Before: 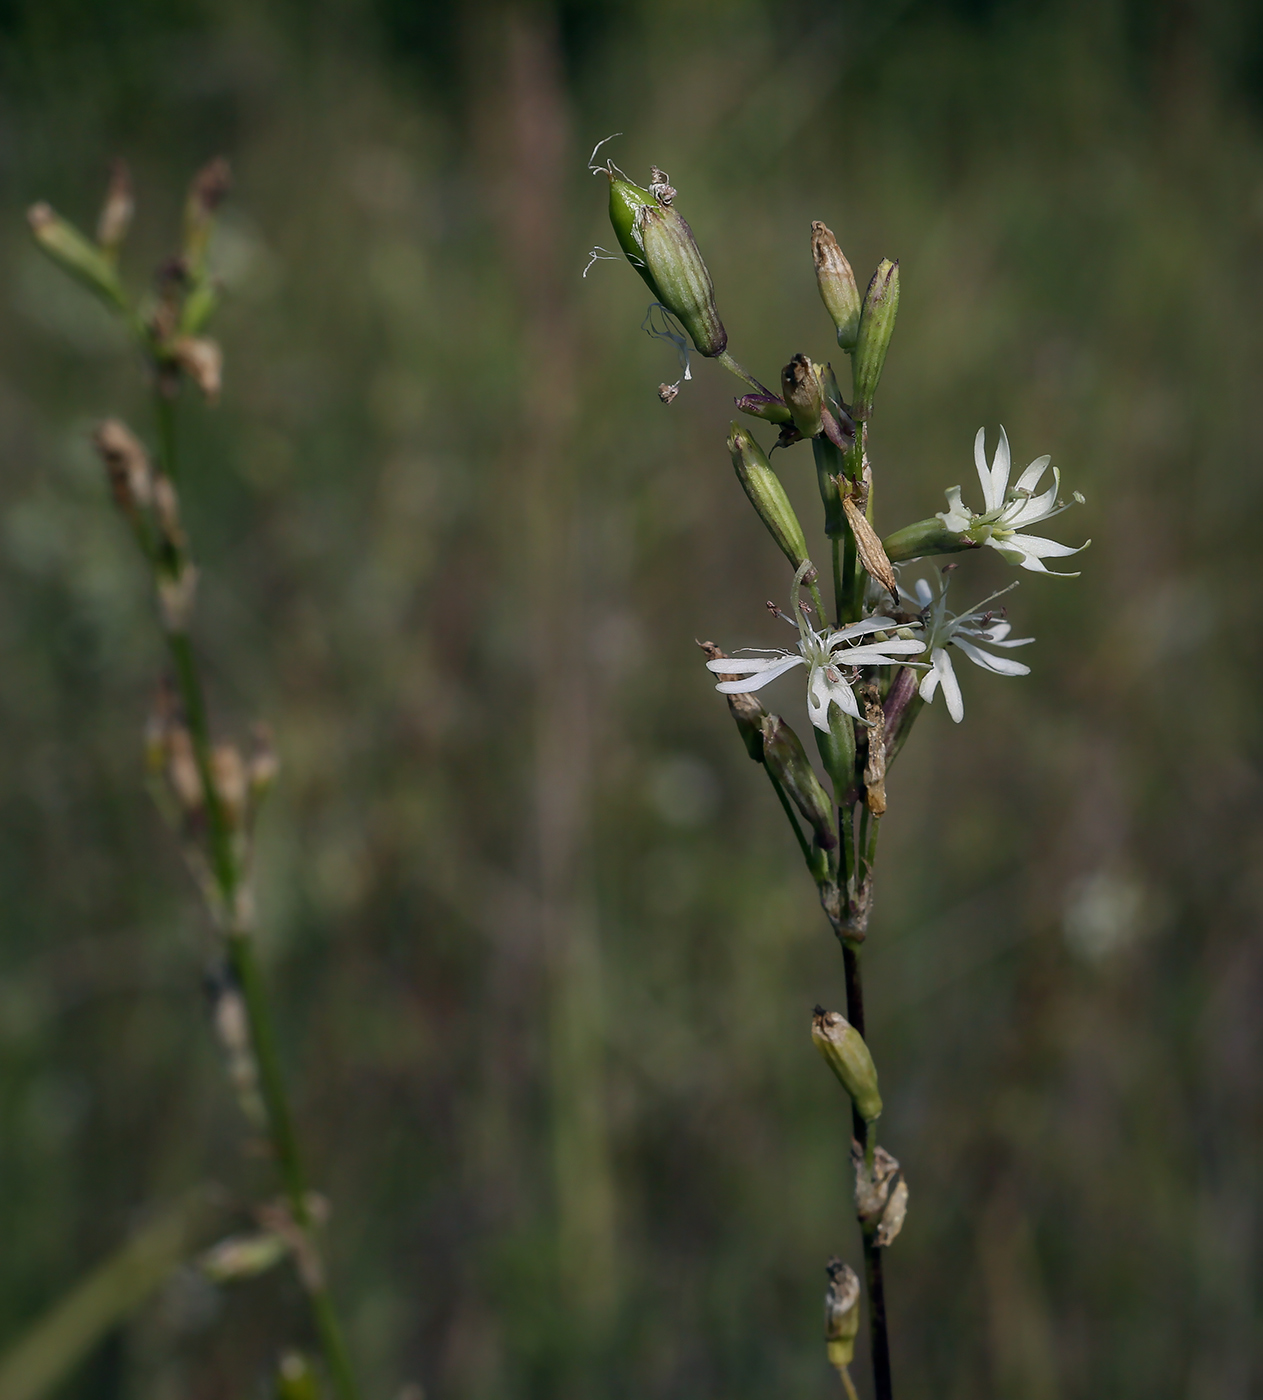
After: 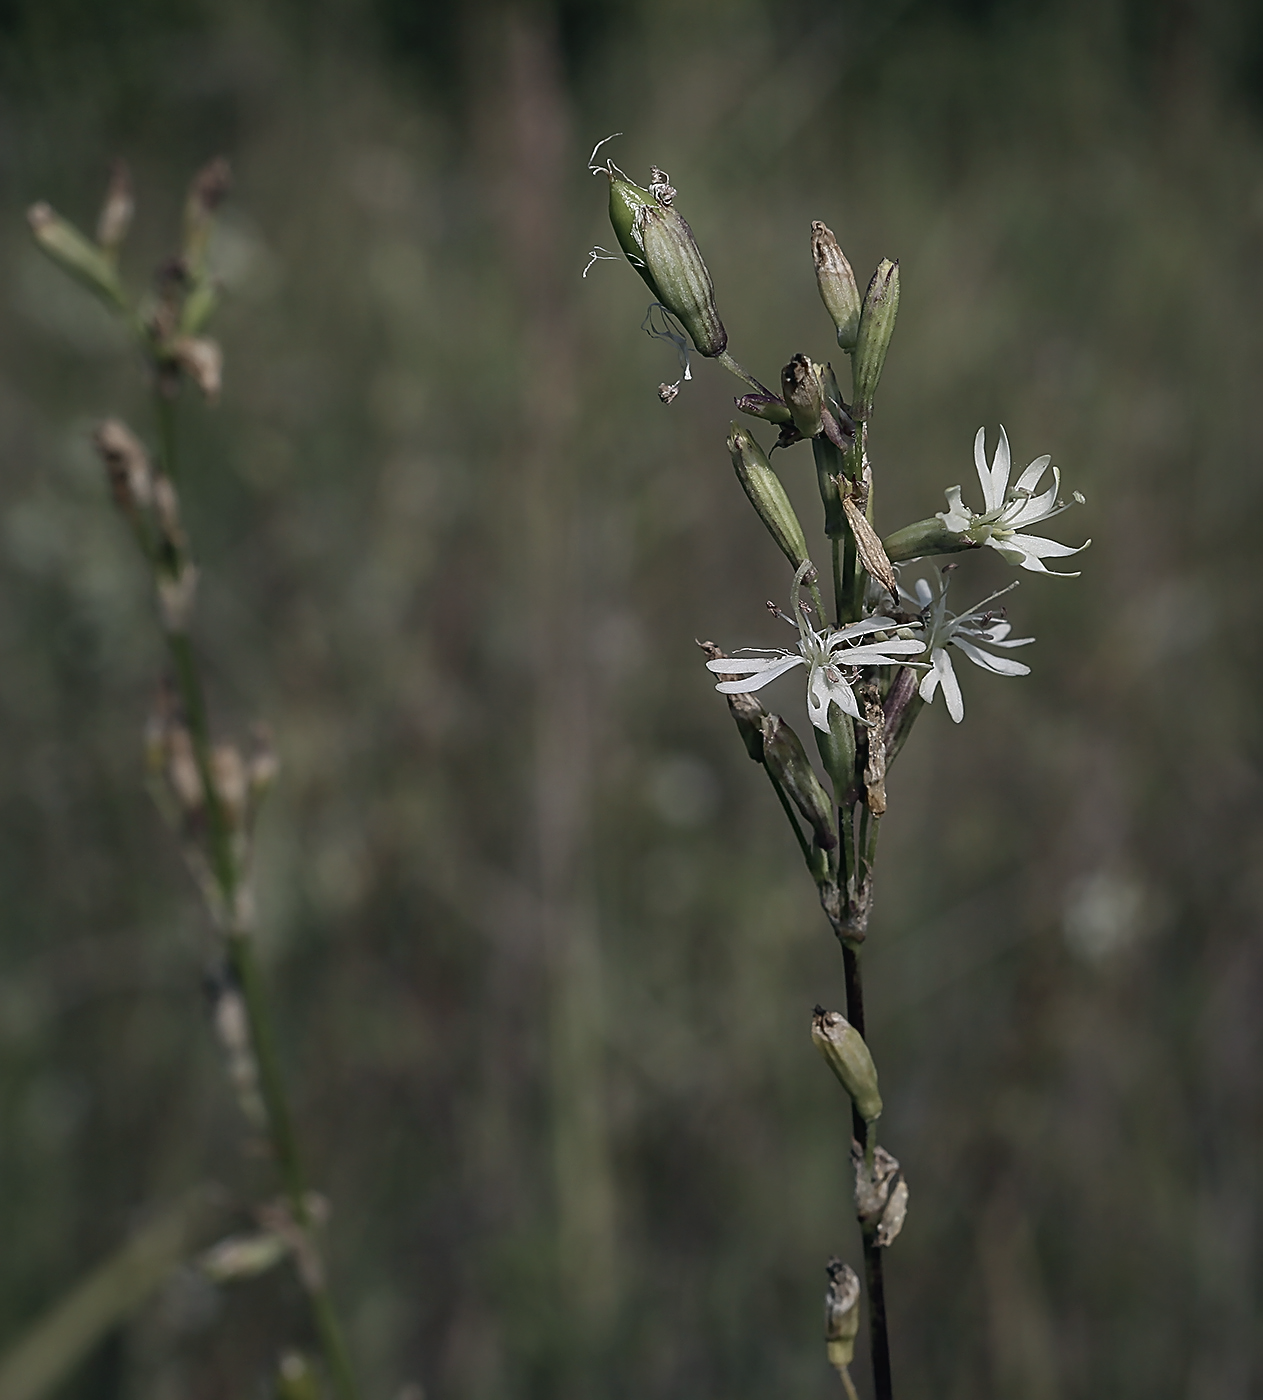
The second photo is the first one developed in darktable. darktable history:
sharpen: amount 0.901
contrast brightness saturation: contrast -0.05, saturation -0.41
